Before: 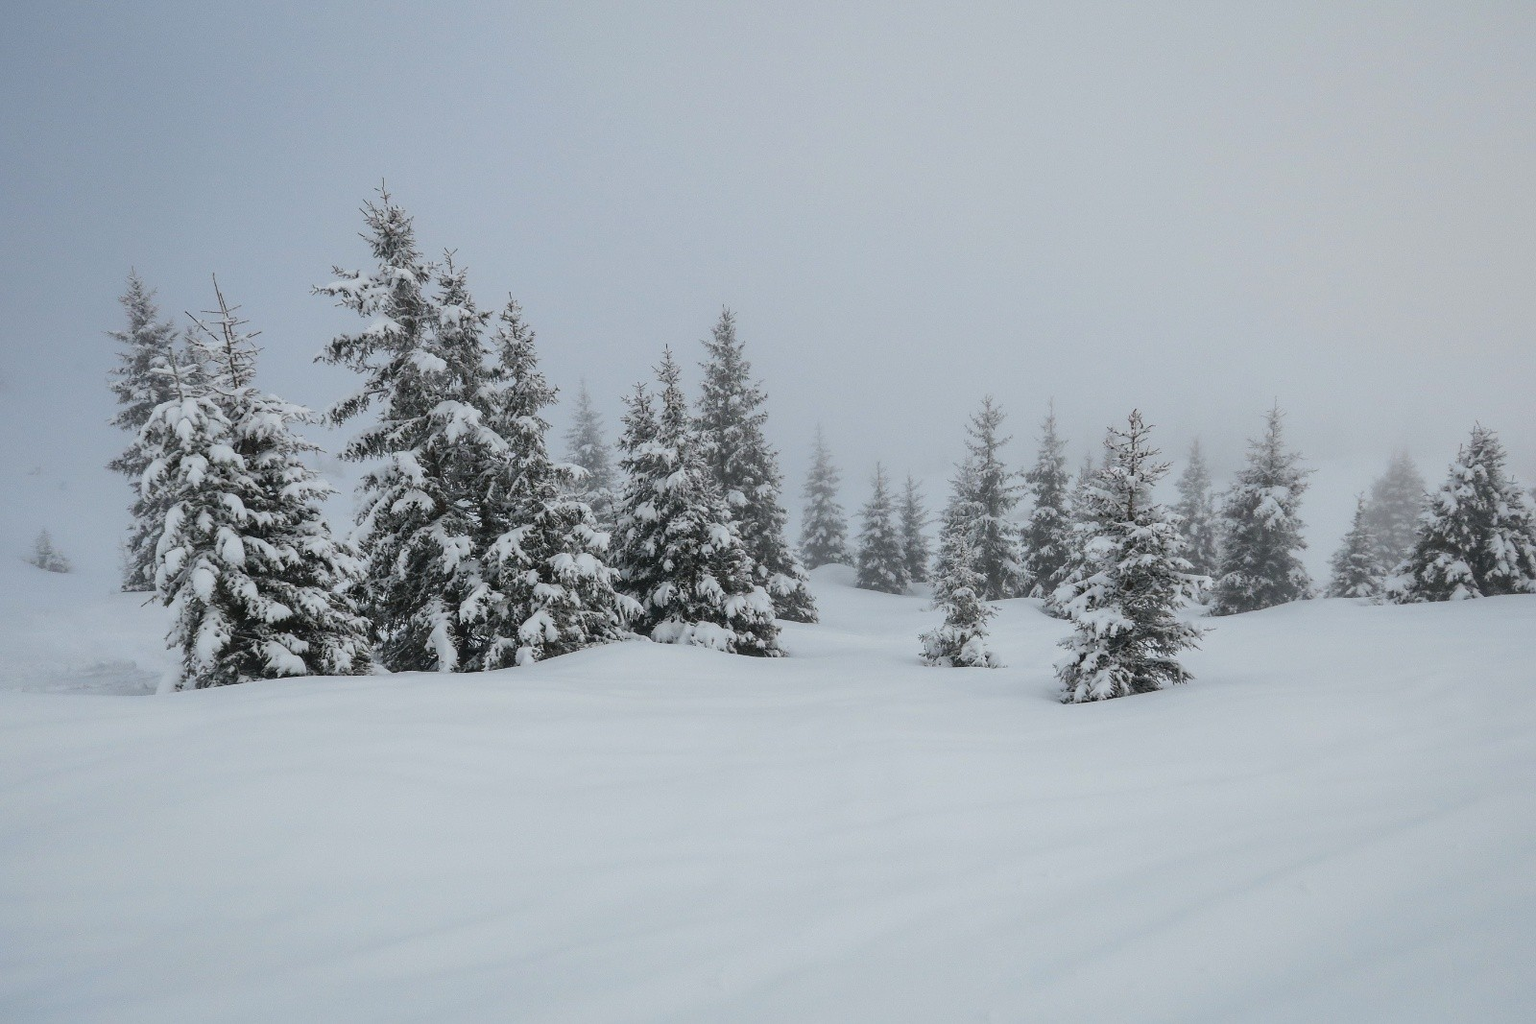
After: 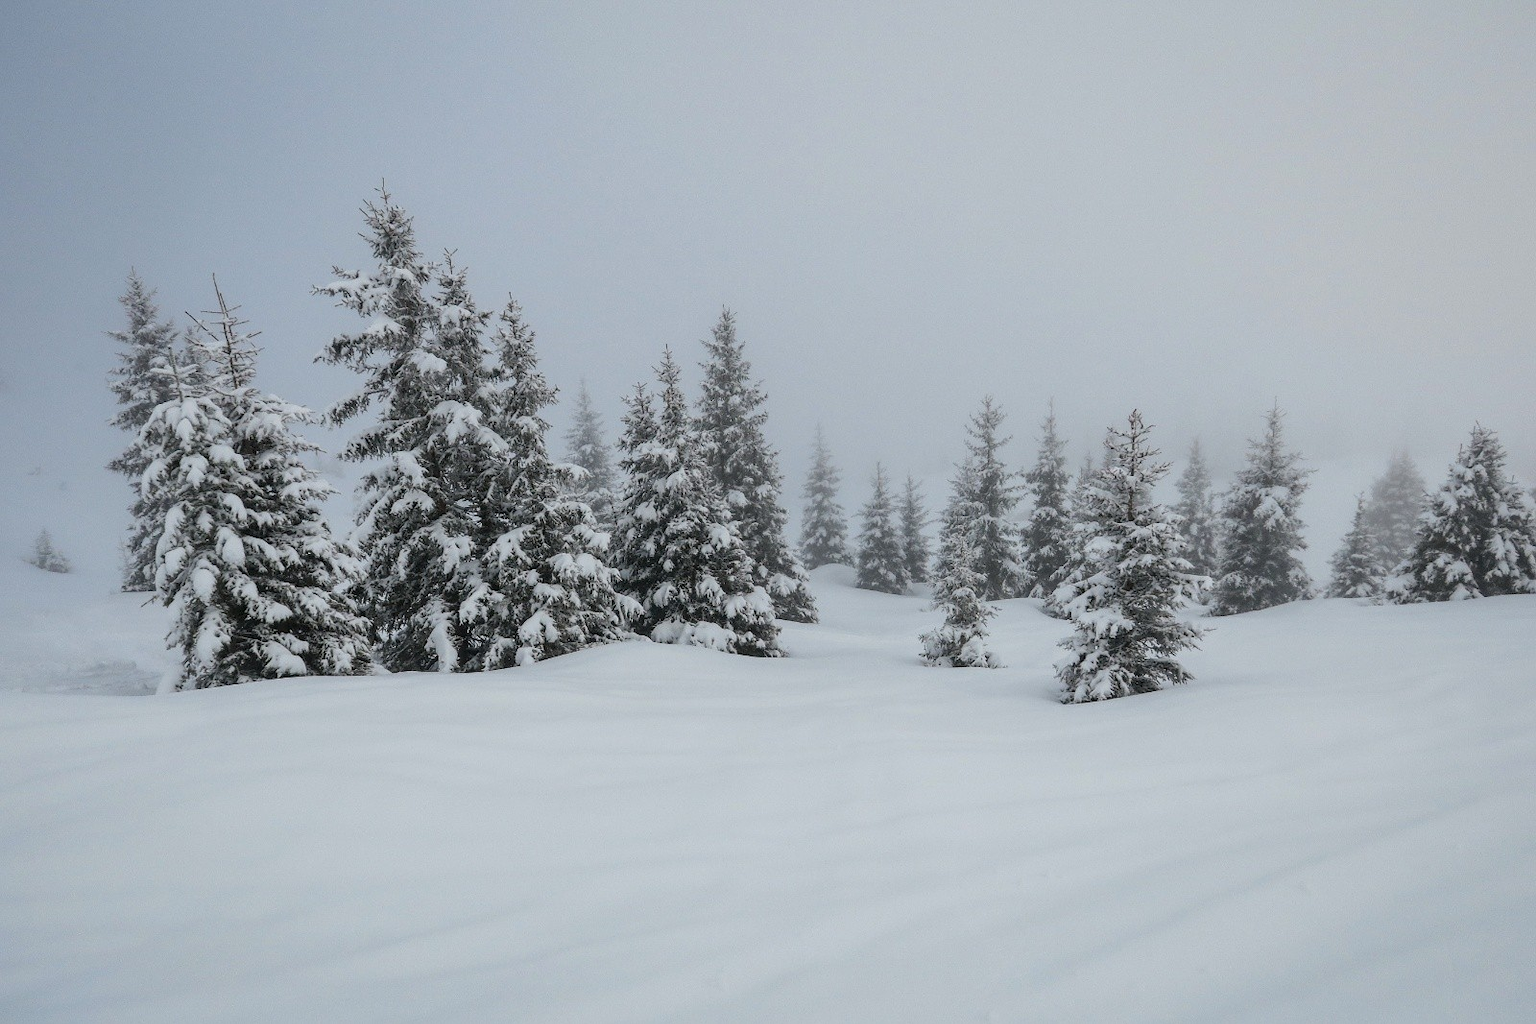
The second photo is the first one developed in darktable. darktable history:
local contrast: highlights 105%, shadows 103%, detail 119%, midtone range 0.2
